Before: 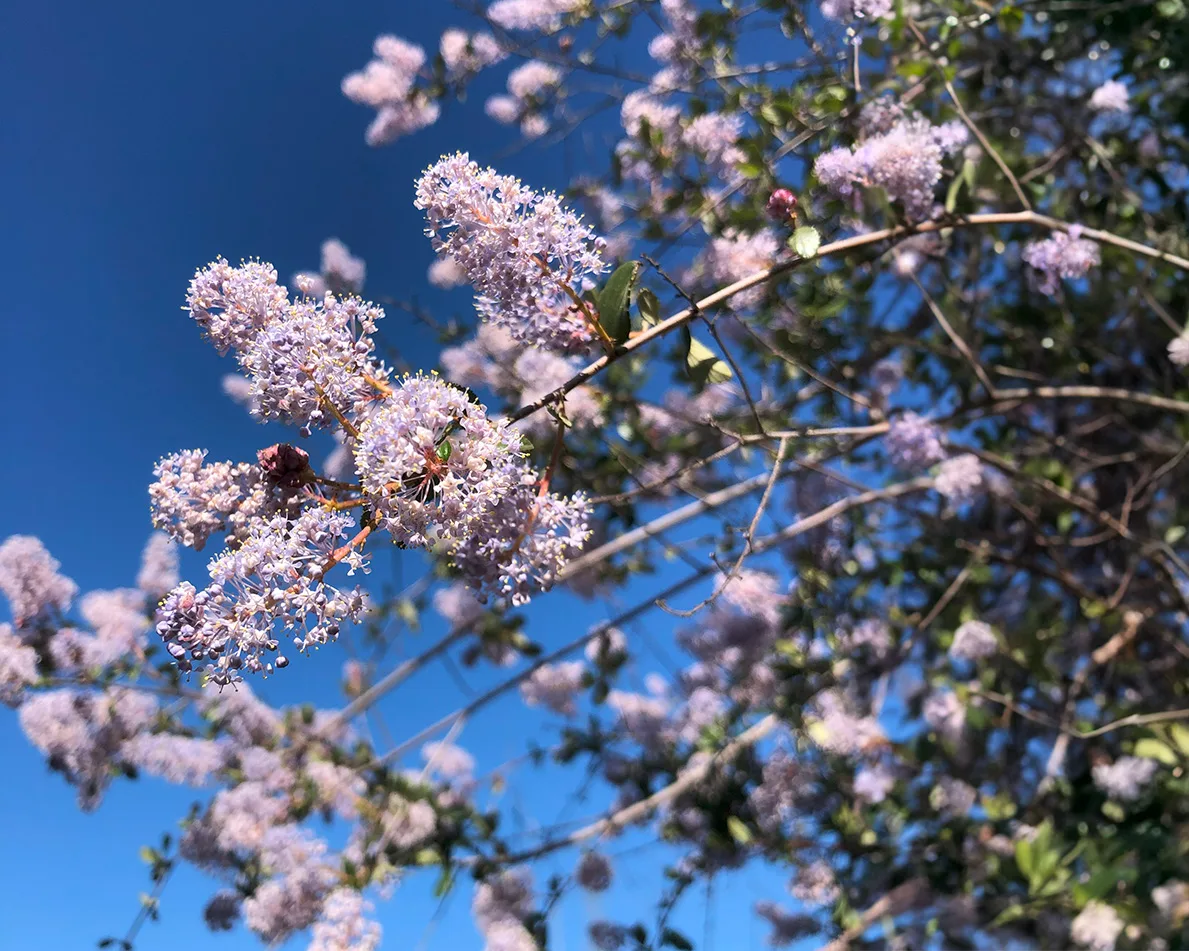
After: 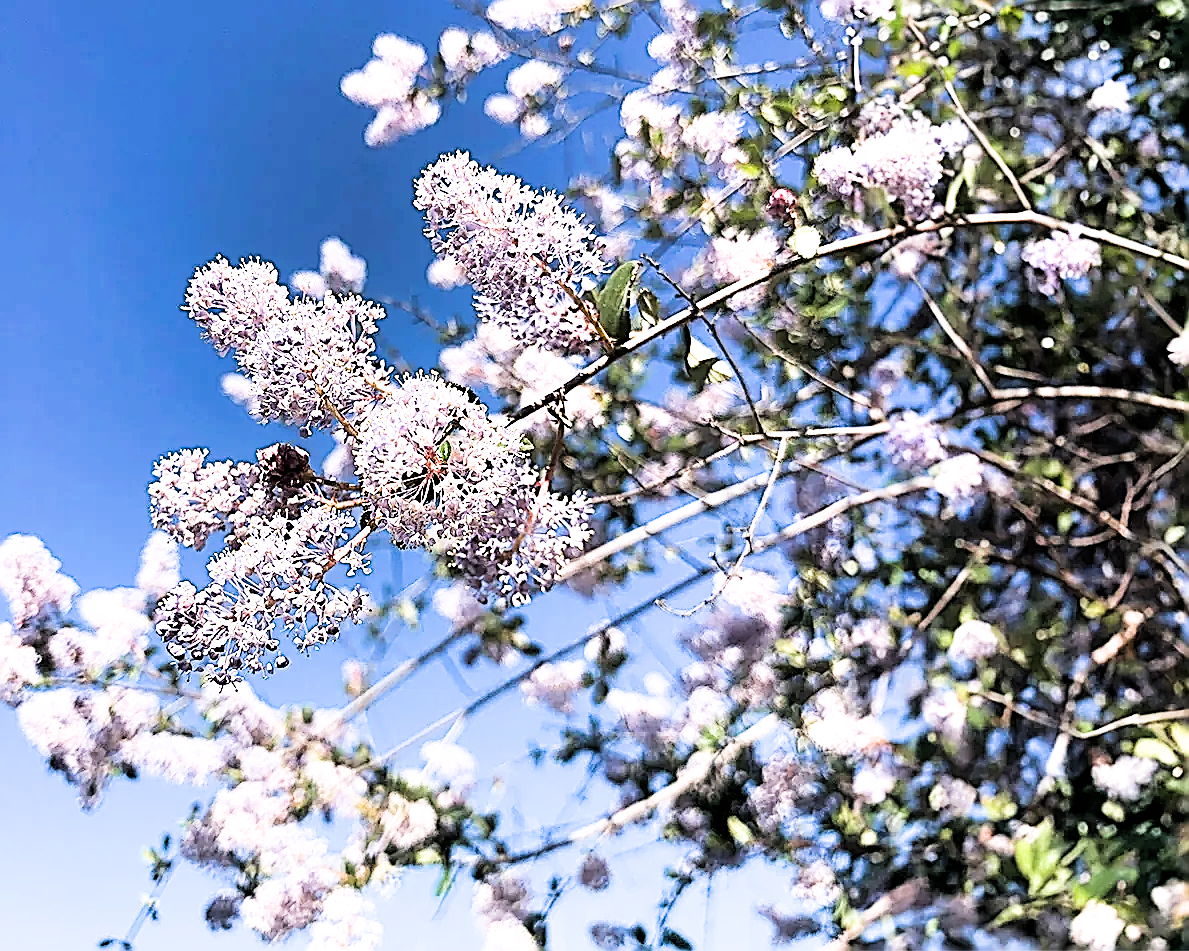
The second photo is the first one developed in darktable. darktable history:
filmic rgb: black relative exposure -5 EV, white relative exposure 3.5 EV, hardness 3.19, contrast 1.4, highlights saturation mix -50%
exposure: black level correction 0, exposure 1.625 EV, compensate exposure bias true, compensate highlight preservation false
sharpen: amount 2
